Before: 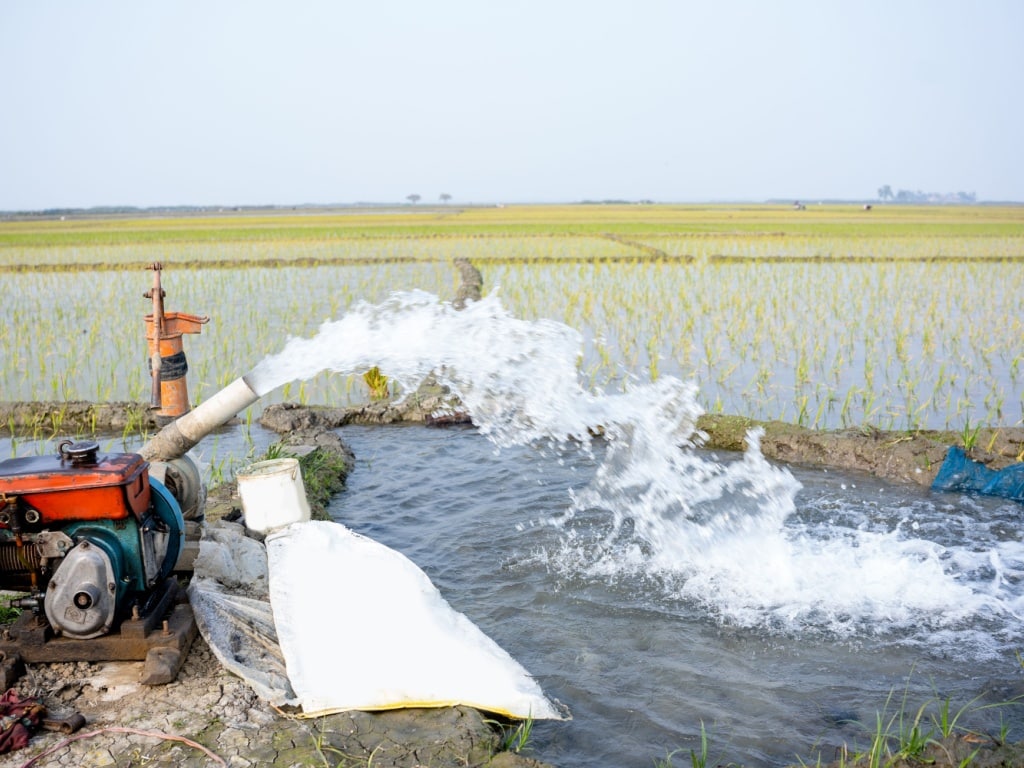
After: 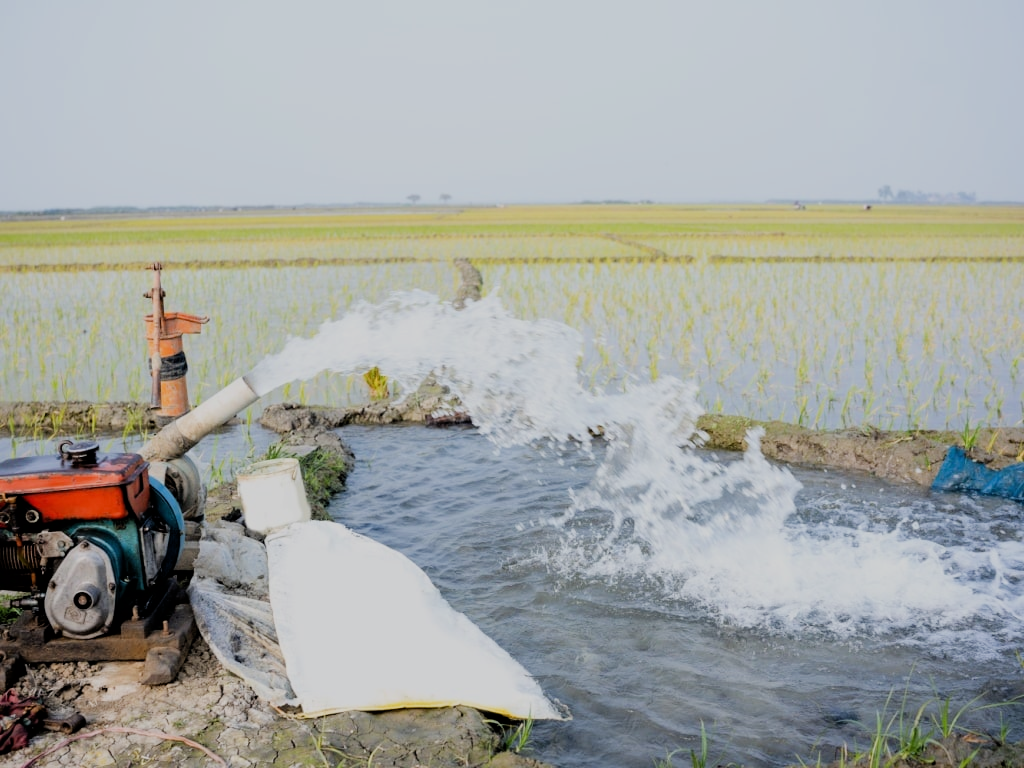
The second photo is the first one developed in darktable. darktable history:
exposure: compensate highlight preservation false
filmic rgb: black relative exposure -9.35 EV, white relative exposure 6.76 EV, hardness 3.06, contrast 1.054
